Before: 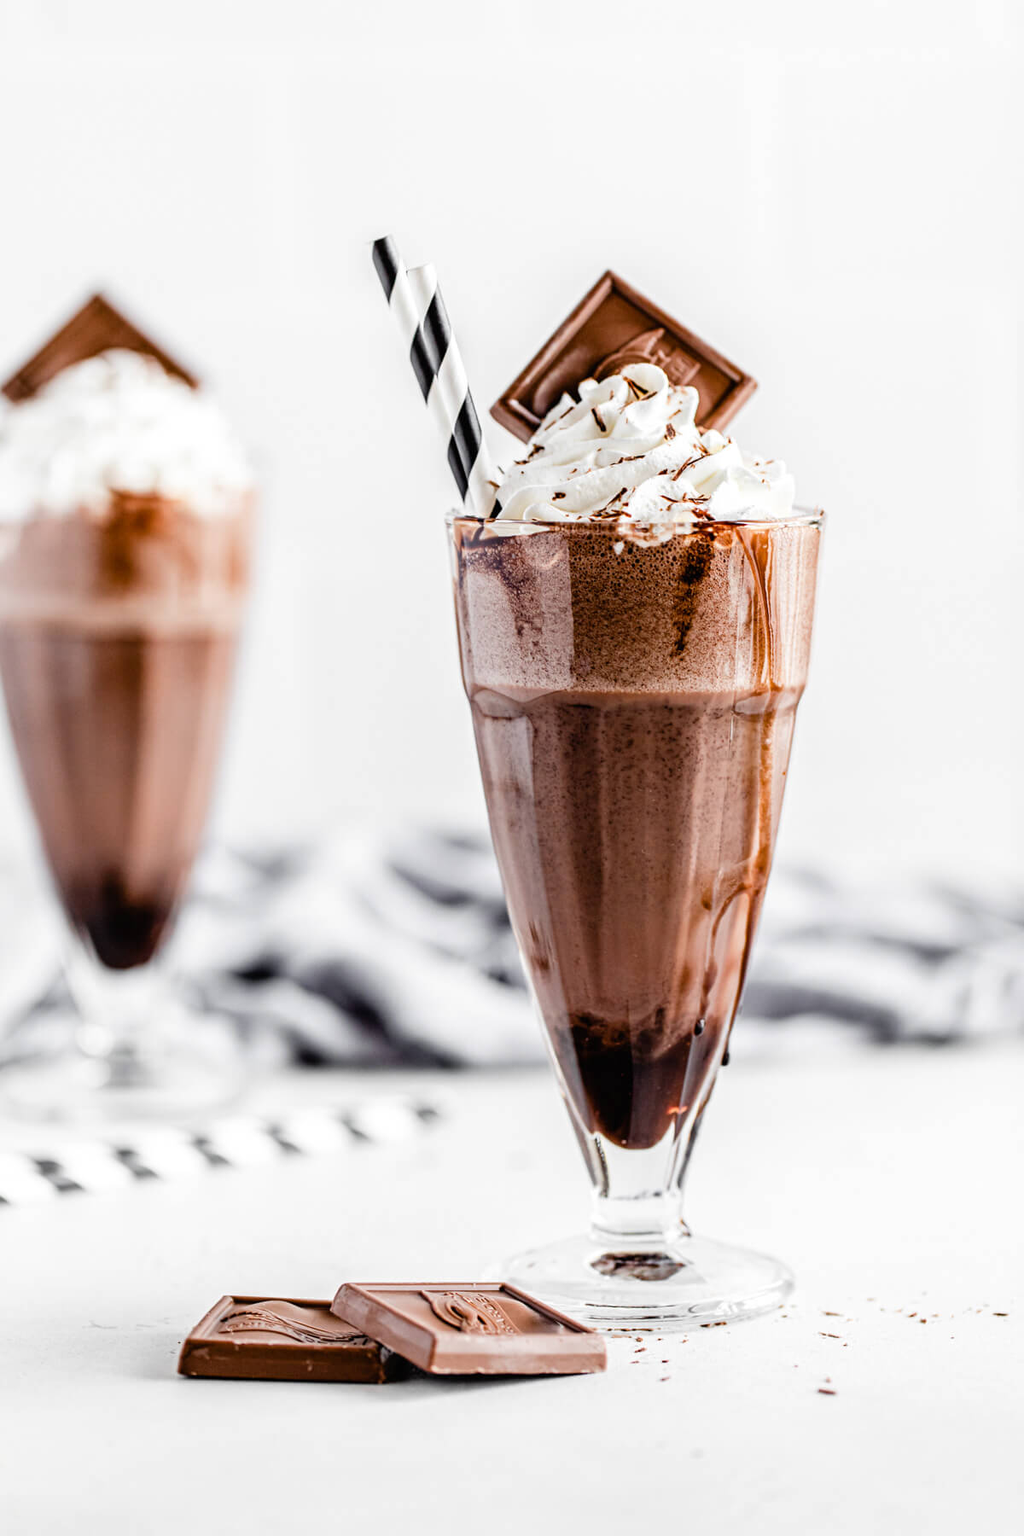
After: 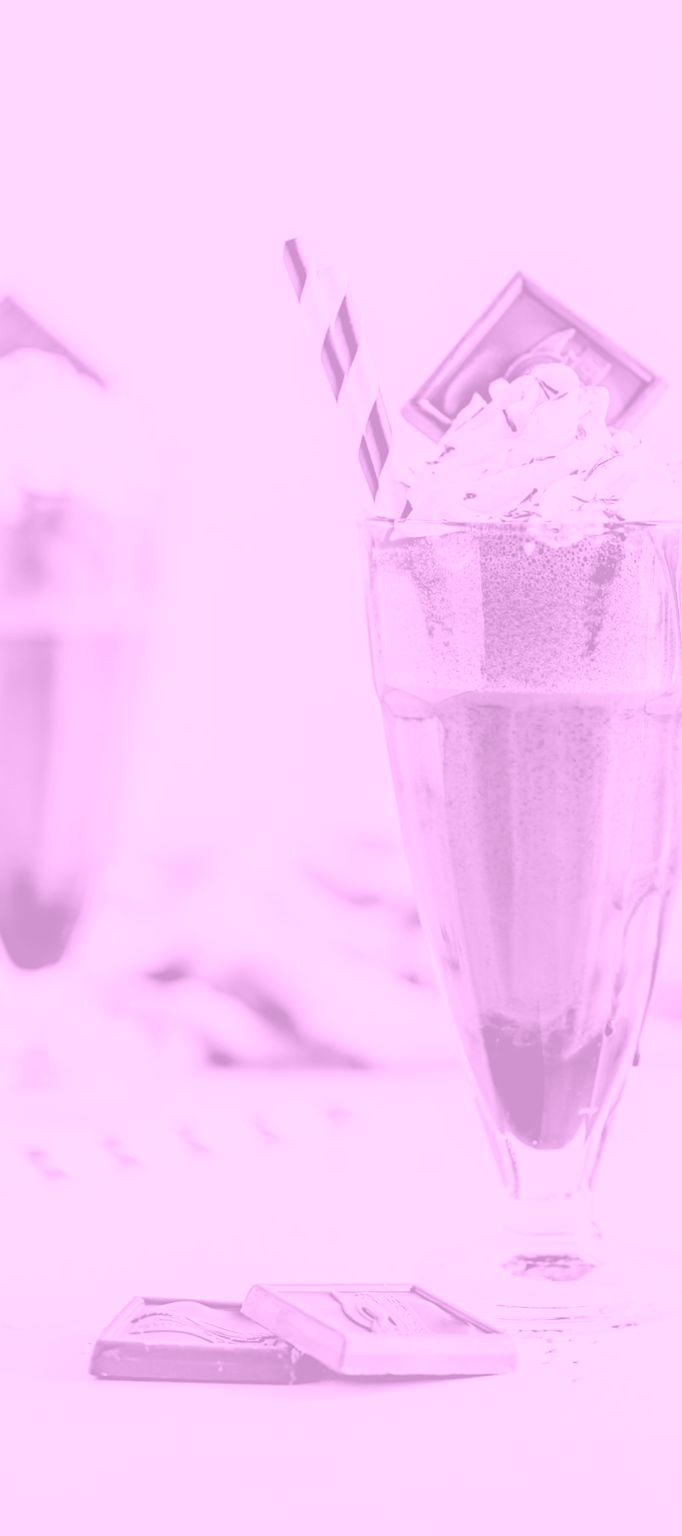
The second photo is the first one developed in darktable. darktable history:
filmic rgb: middle gray luminance 18.42%, black relative exposure -10.5 EV, white relative exposure 3.4 EV, threshold 6 EV, target black luminance 0%, hardness 6.03, latitude 99%, contrast 0.847, shadows ↔ highlights balance 0.505%, add noise in highlights 0, preserve chrominance max RGB, color science v3 (2019), use custom middle-gray values true, iterations of high-quality reconstruction 0, contrast in highlights soft, enable highlight reconstruction true
crop and rotate: left 8.786%, right 24.548%
colorize: hue 331.2°, saturation 75%, source mix 30.28%, lightness 70.52%, version 1
